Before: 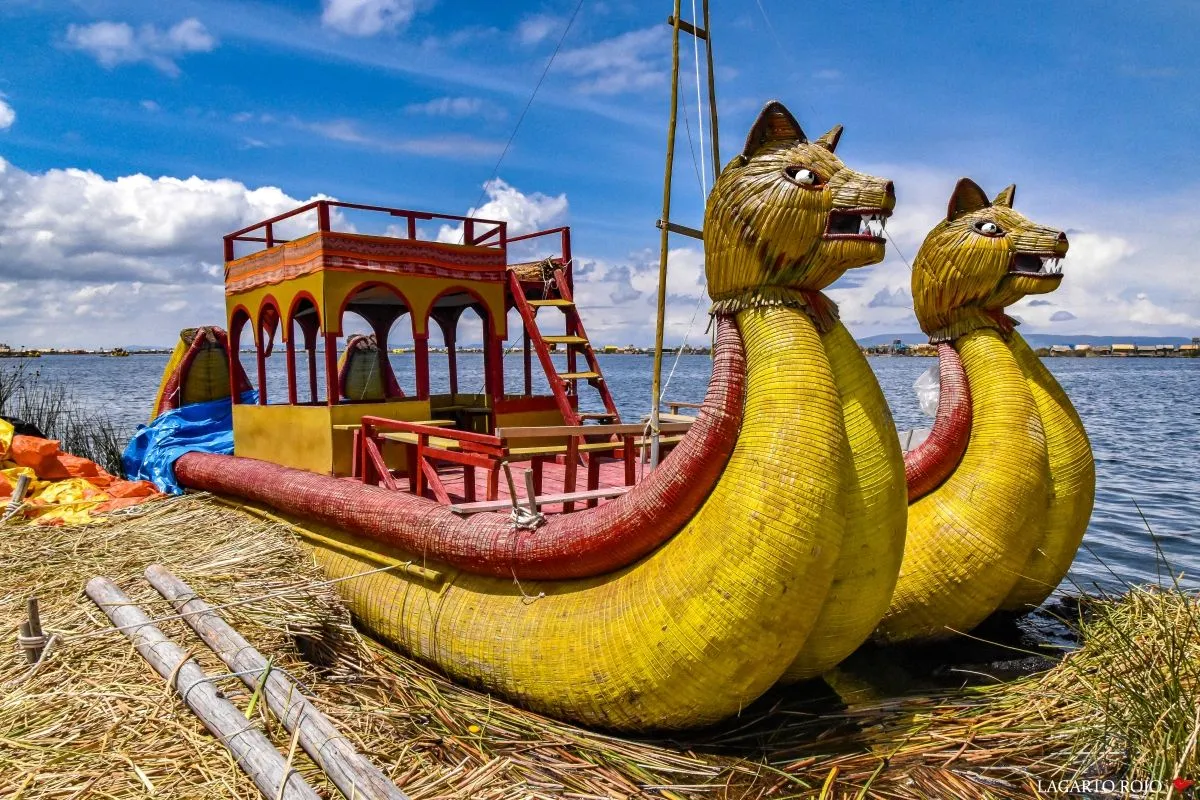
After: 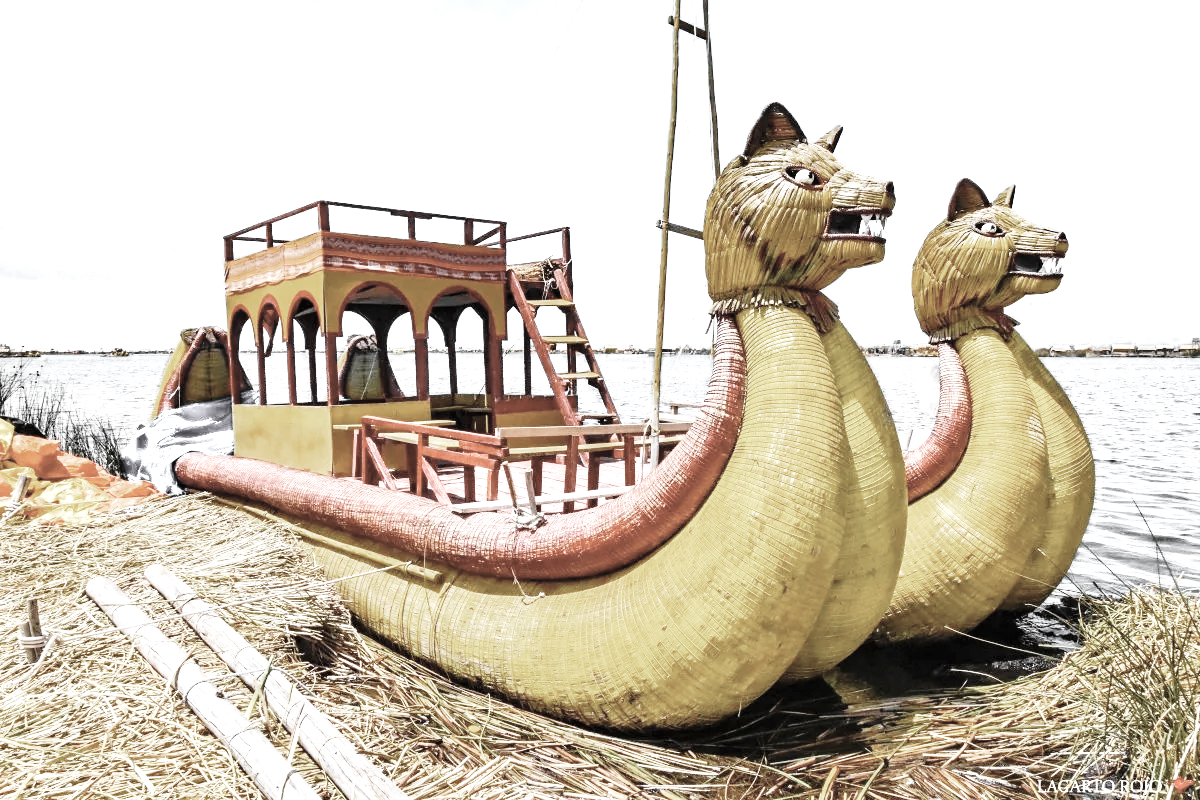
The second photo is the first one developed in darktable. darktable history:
color zones: curves: ch0 [(0, 0.613) (0.01, 0.613) (0.245, 0.448) (0.498, 0.529) (0.642, 0.665) (0.879, 0.777) (0.99, 0.613)]; ch1 [(0, 0.035) (0.121, 0.189) (0.259, 0.197) (0.415, 0.061) (0.589, 0.022) (0.732, 0.022) (0.857, 0.026) (0.991, 0.053)]
base curve: curves: ch0 [(0, 0) (0.028, 0.03) (0.121, 0.232) (0.46, 0.748) (0.859, 0.968) (1, 1)], preserve colors none
exposure: black level correction 0, exposure 0.949 EV, compensate highlight preservation false
